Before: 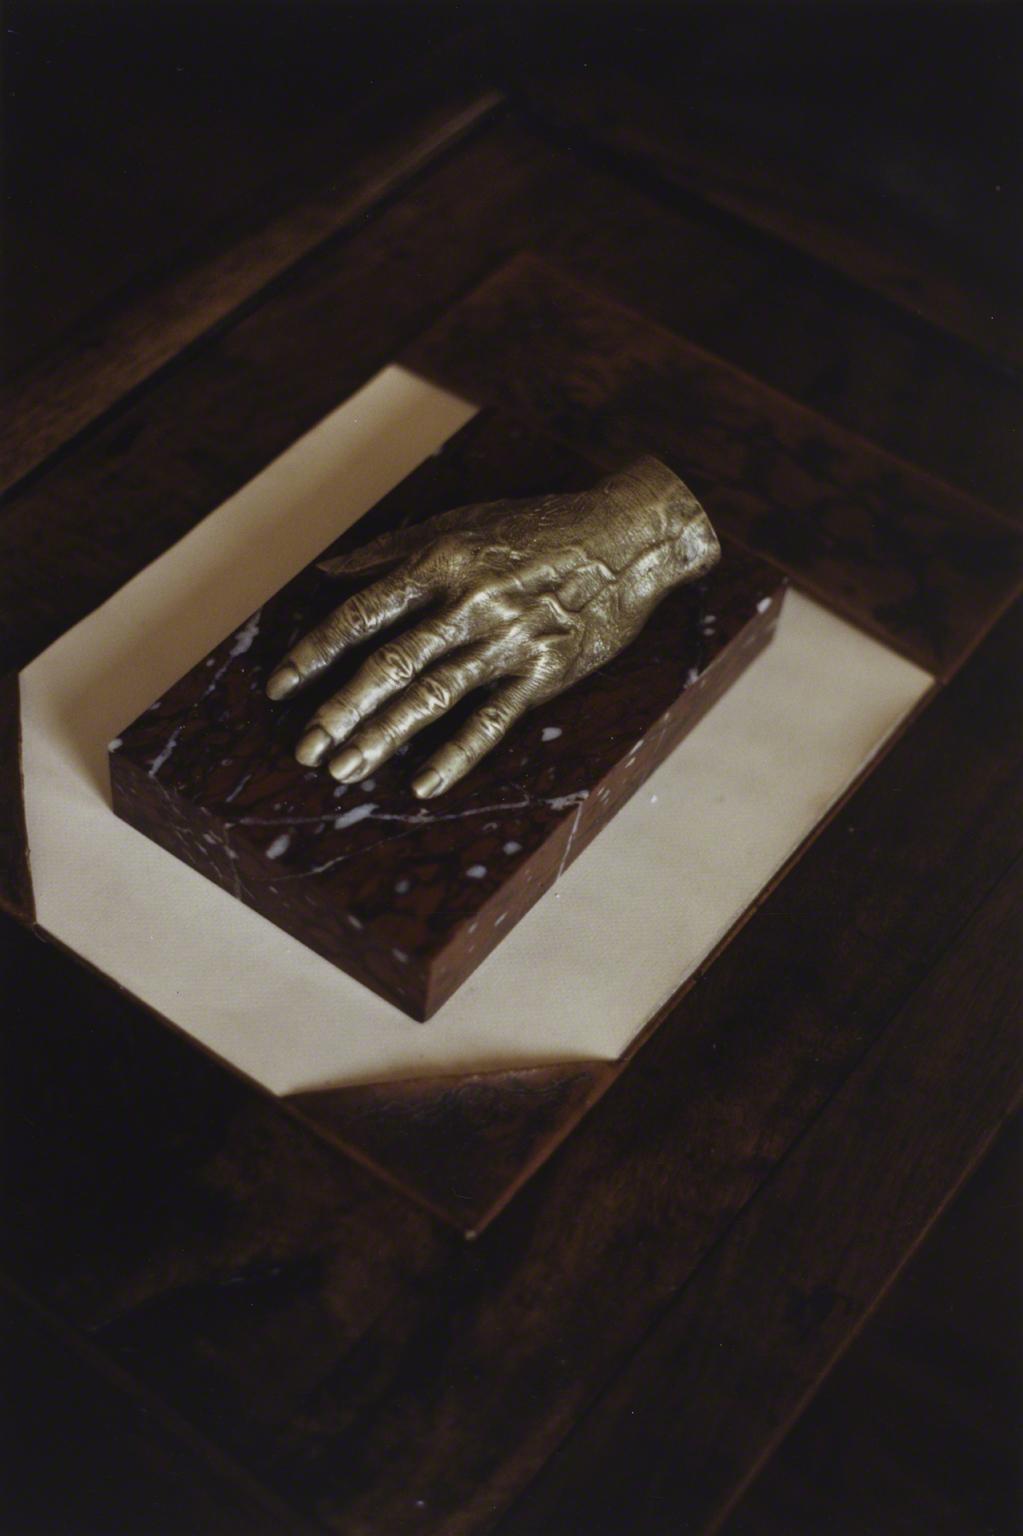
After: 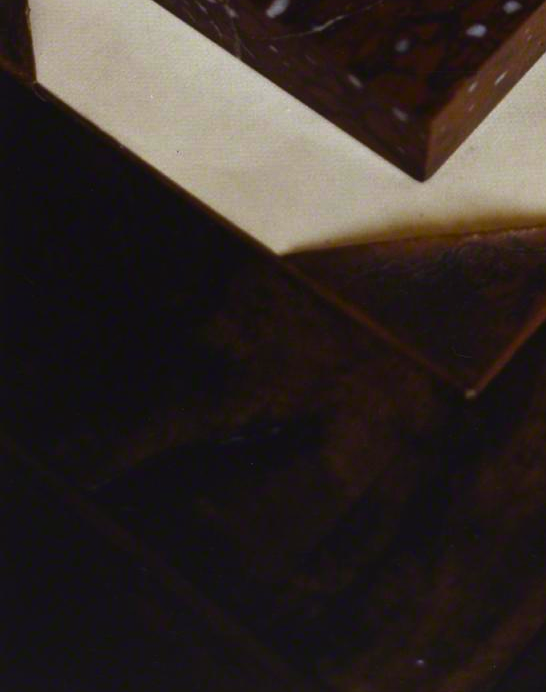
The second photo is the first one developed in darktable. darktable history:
crop and rotate: top 54.778%, right 46.61%, bottom 0.159%
color balance rgb: linear chroma grading › global chroma 16.62%, perceptual saturation grading › highlights -8.63%, perceptual saturation grading › mid-tones 18.66%, perceptual saturation grading › shadows 28.49%, perceptual brilliance grading › highlights 14.22%, perceptual brilliance grading › shadows -18.96%, global vibrance 27.71%
